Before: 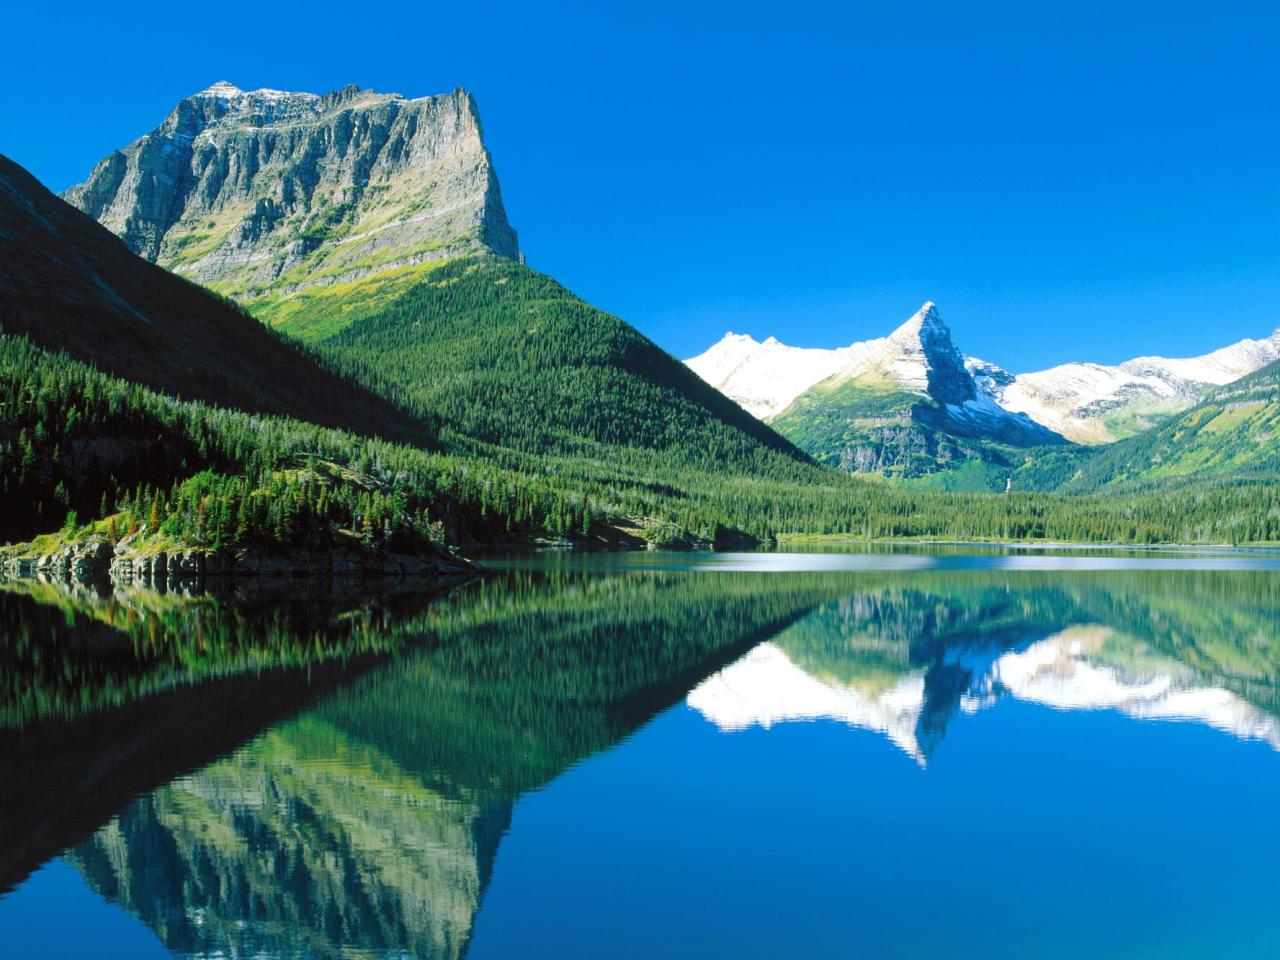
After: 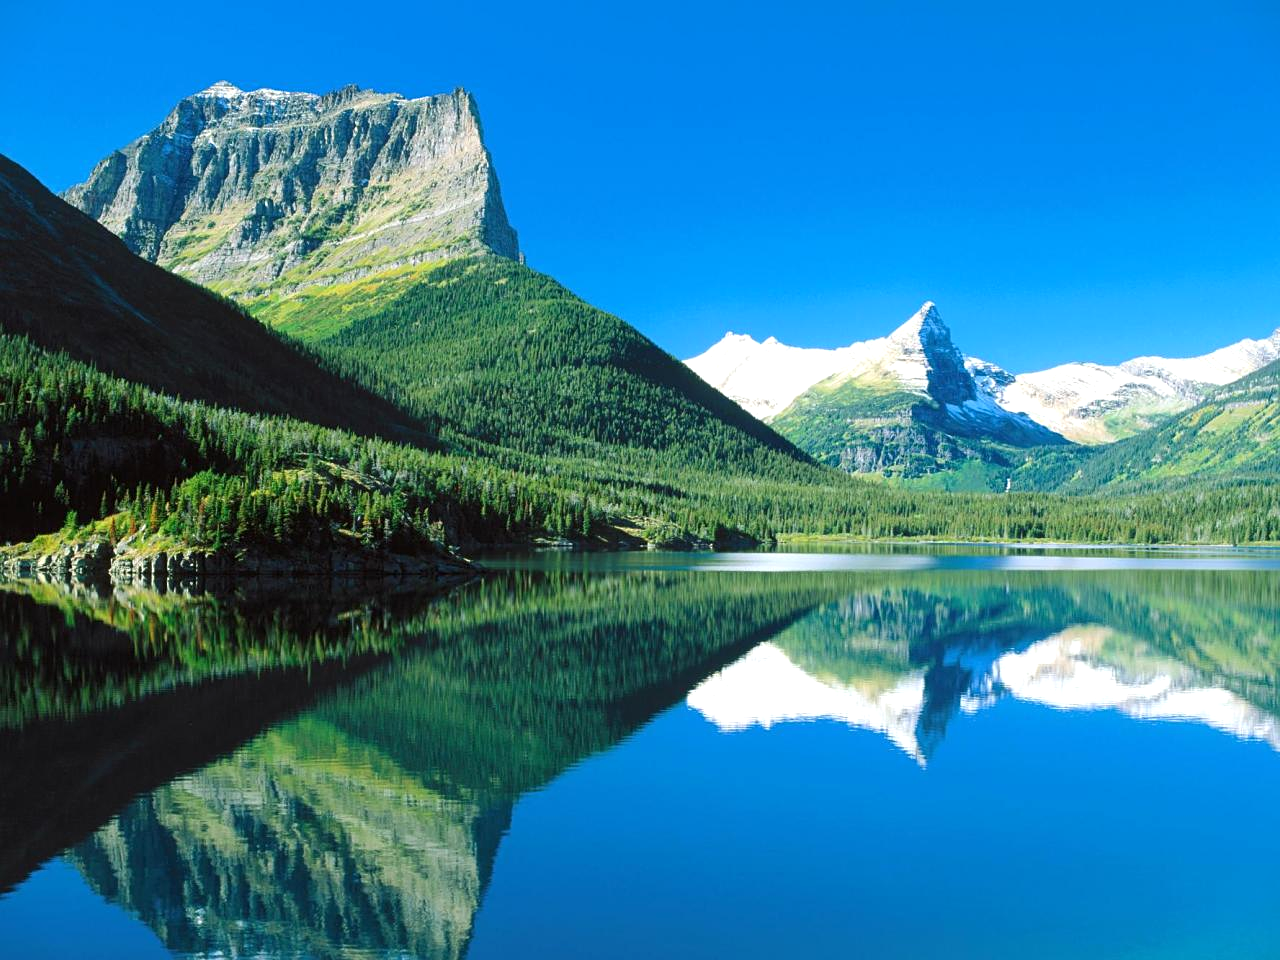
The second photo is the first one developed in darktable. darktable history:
sharpen: amount 0.217
exposure: exposure 0.202 EV, compensate highlight preservation false
vignetting: fall-off start 115.72%, fall-off radius 59.07%, brightness -0.607, saturation 0.002
